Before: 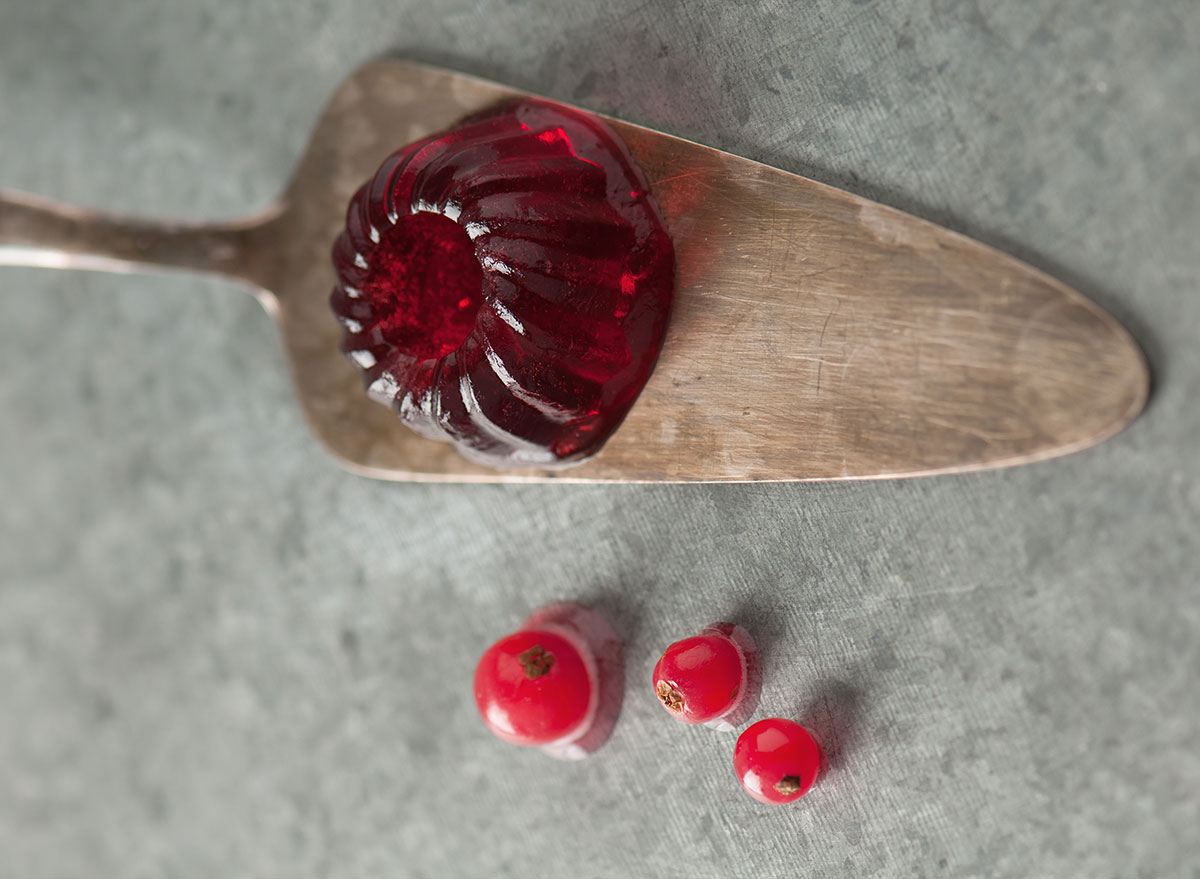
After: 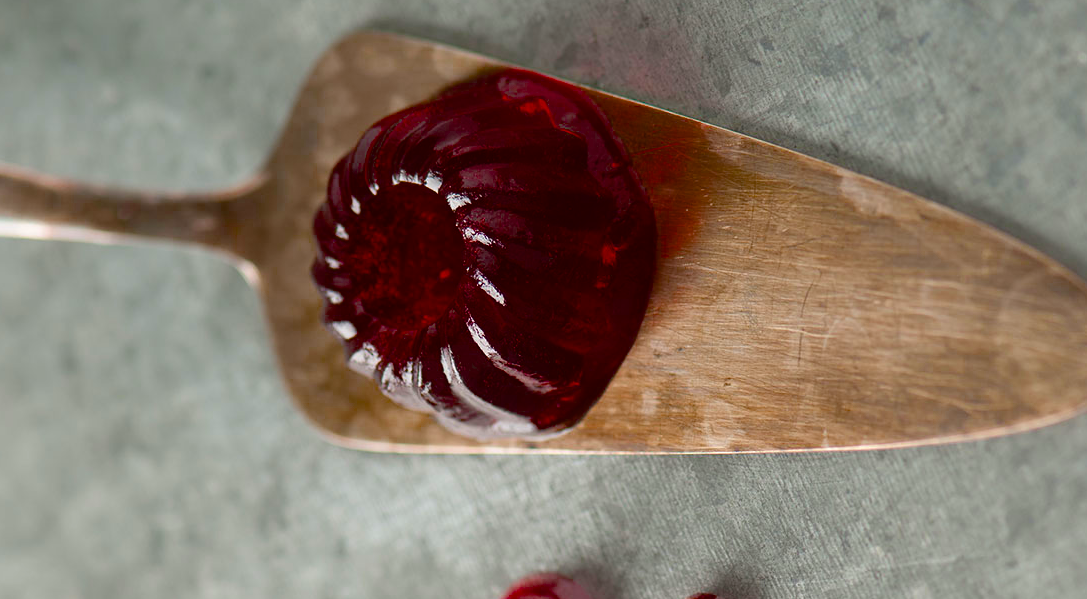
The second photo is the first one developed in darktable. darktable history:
exposure: compensate highlight preservation false
color balance rgb: global offset › luminance 0.728%, perceptual saturation grading › global saturation 36.462%, perceptual saturation grading › shadows 35.653%, global vibrance 10.373%, saturation formula JzAzBz (2021)
crop: left 1.617%, top 3.355%, right 7.734%, bottom 28.477%
